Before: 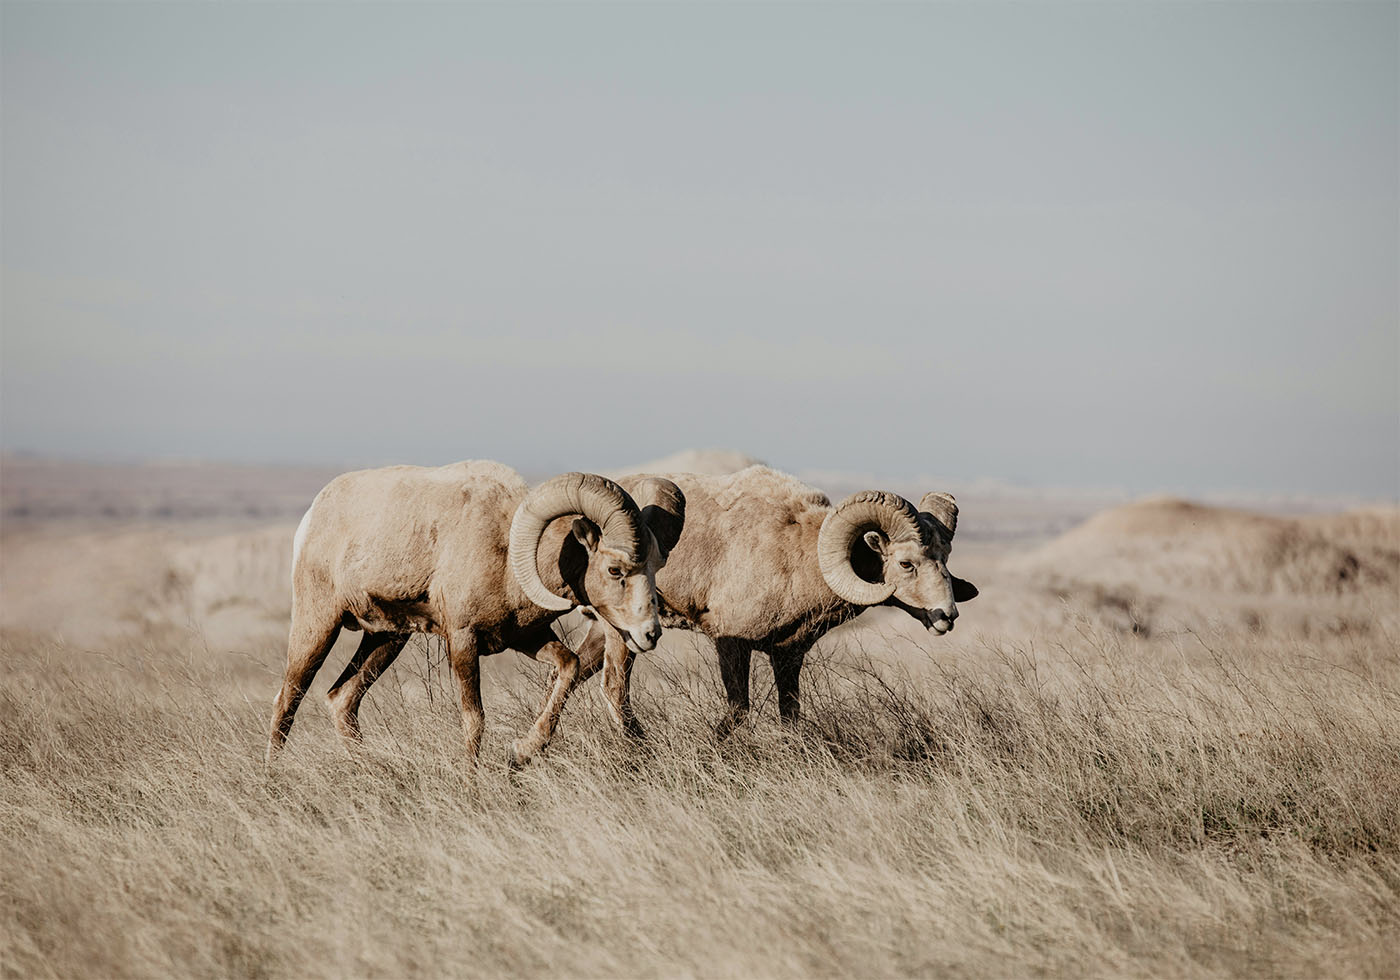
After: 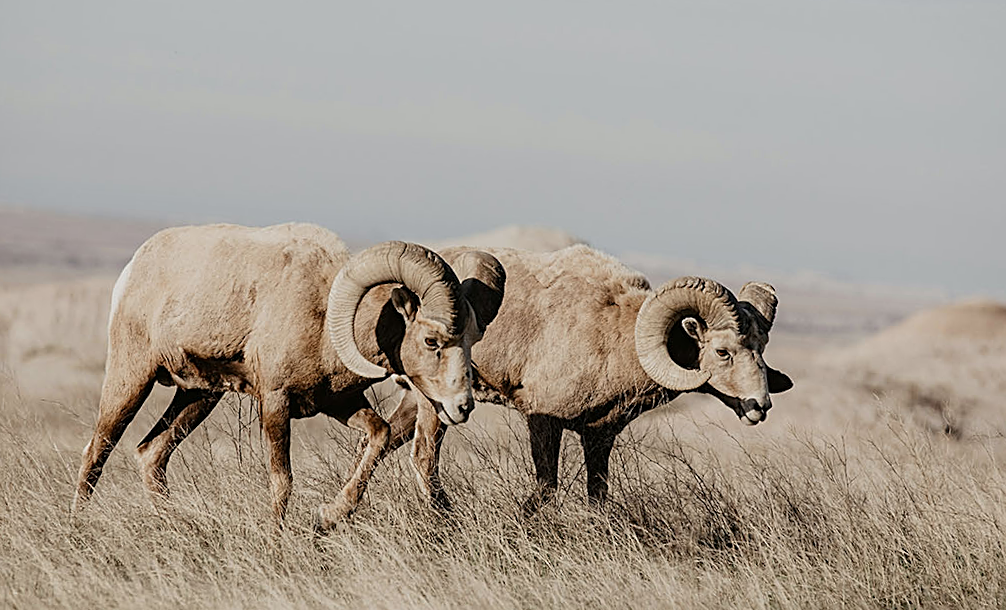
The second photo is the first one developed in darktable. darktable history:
sharpen: on, module defaults
crop and rotate: angle -3.37°, left 9.79%, top 20.73%, right 12.42%, bottom 11.82%
